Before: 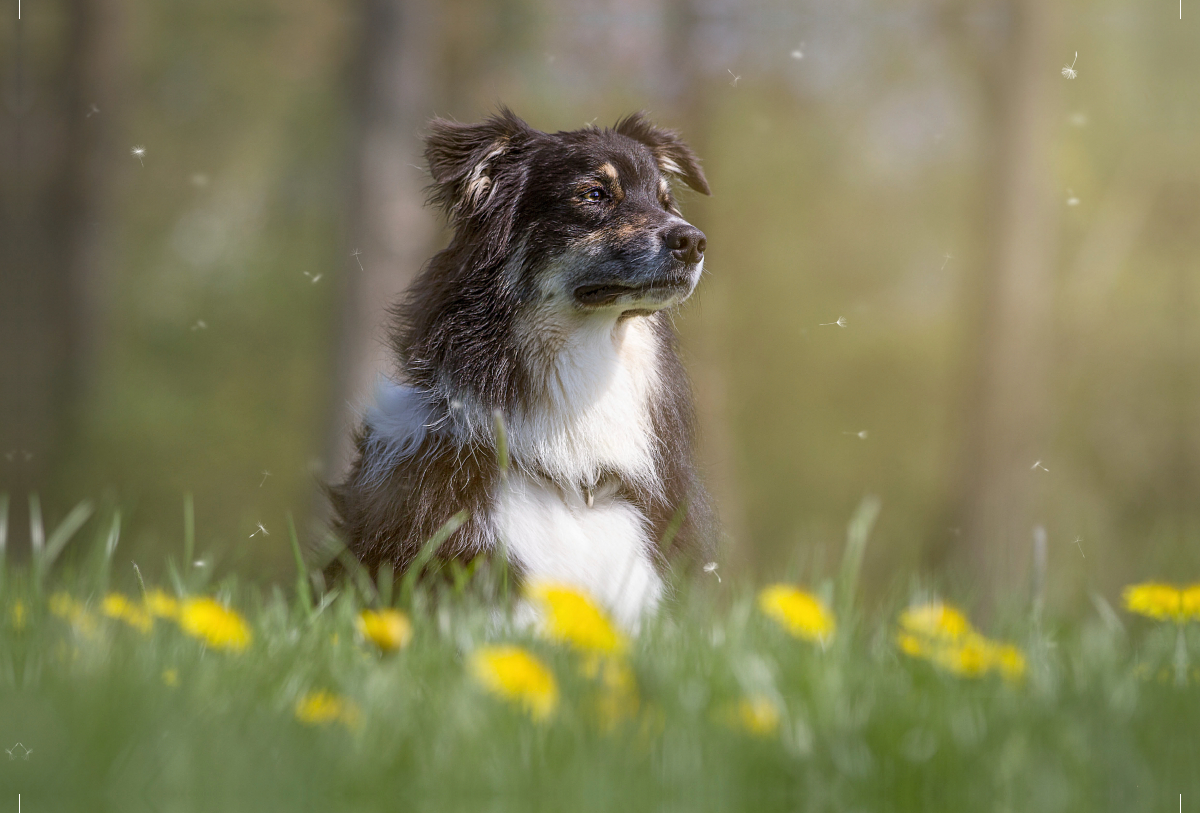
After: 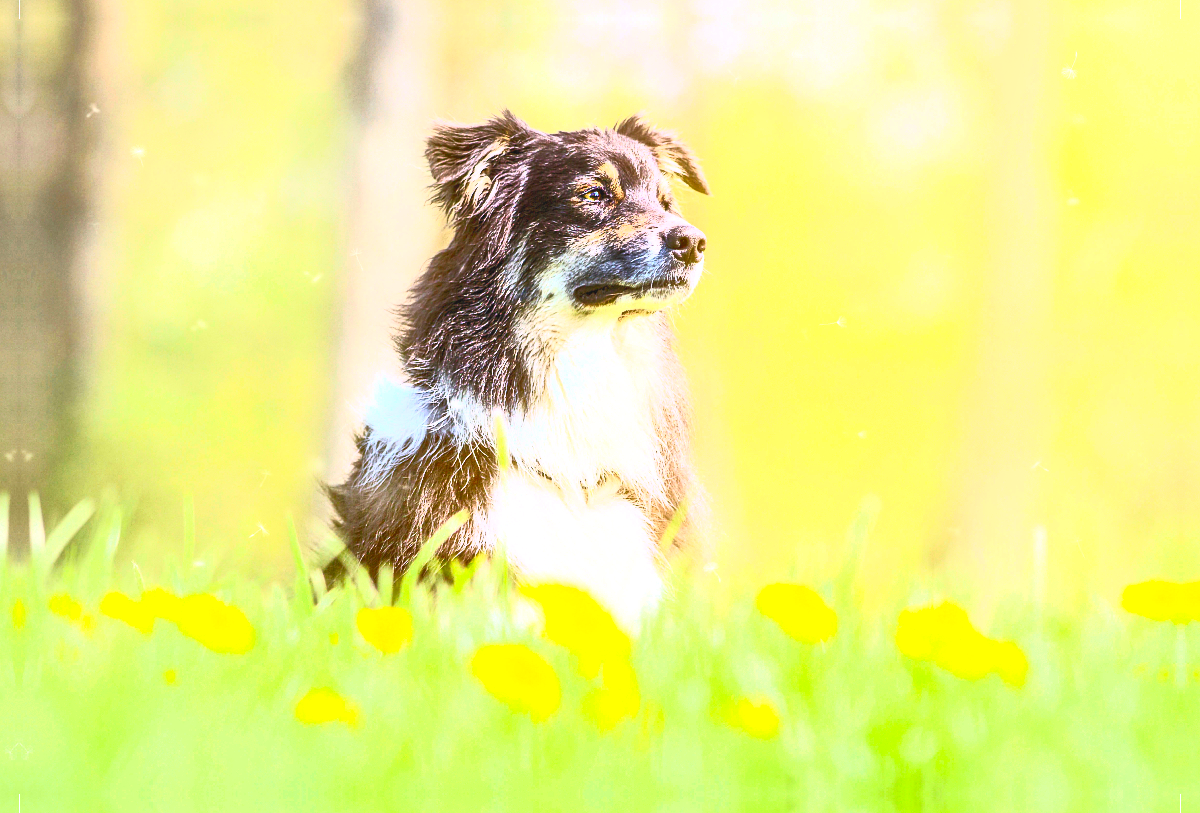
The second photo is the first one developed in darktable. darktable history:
contrast brightness saturation: contrast 0.982, brightness 1, saturation 0.981
exposure: black level correction 0, exposure 1.106 EV, compensate exposure bias true, compensate highlight preservation false
